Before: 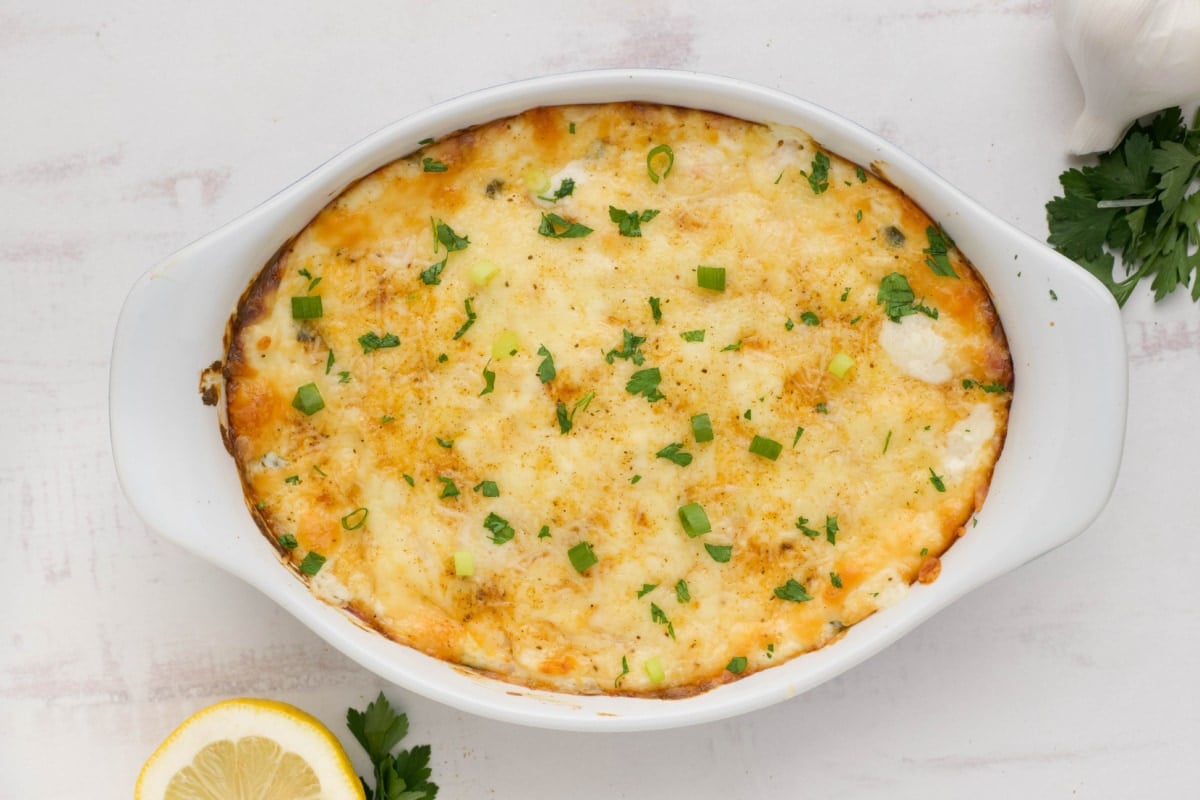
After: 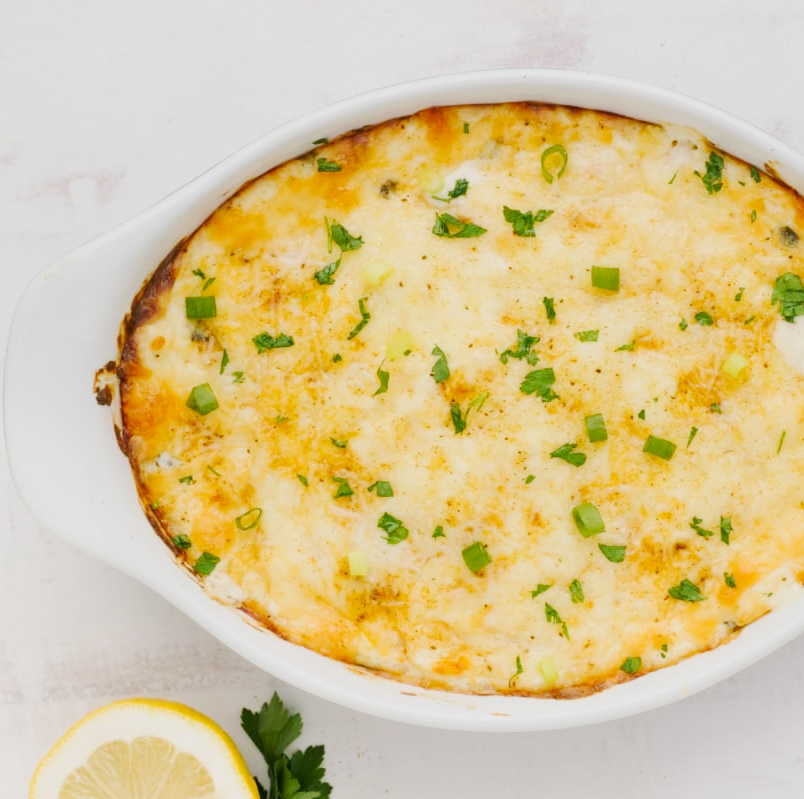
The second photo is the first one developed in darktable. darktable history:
tone curve: curves: ch0 [(0, 0) (0.239, 0.248) (0.508, 0.606) (0.826, 0.855) (1, 0.945)]; ch1 [(0, 0) (0.401, 0.42) (0.442, 0.47) (0.492, 0.498) (0.511, 0.516) (0.555, 0.586) (0.681, 0.739) (1, 1)]; ch2 [(0, 0) (0.411, 0.433) (0.5, 0.504) (0.545, 0.574) (1, 1)], preserve colors none
crop and rotate: left 8.836%, right 24.126%
